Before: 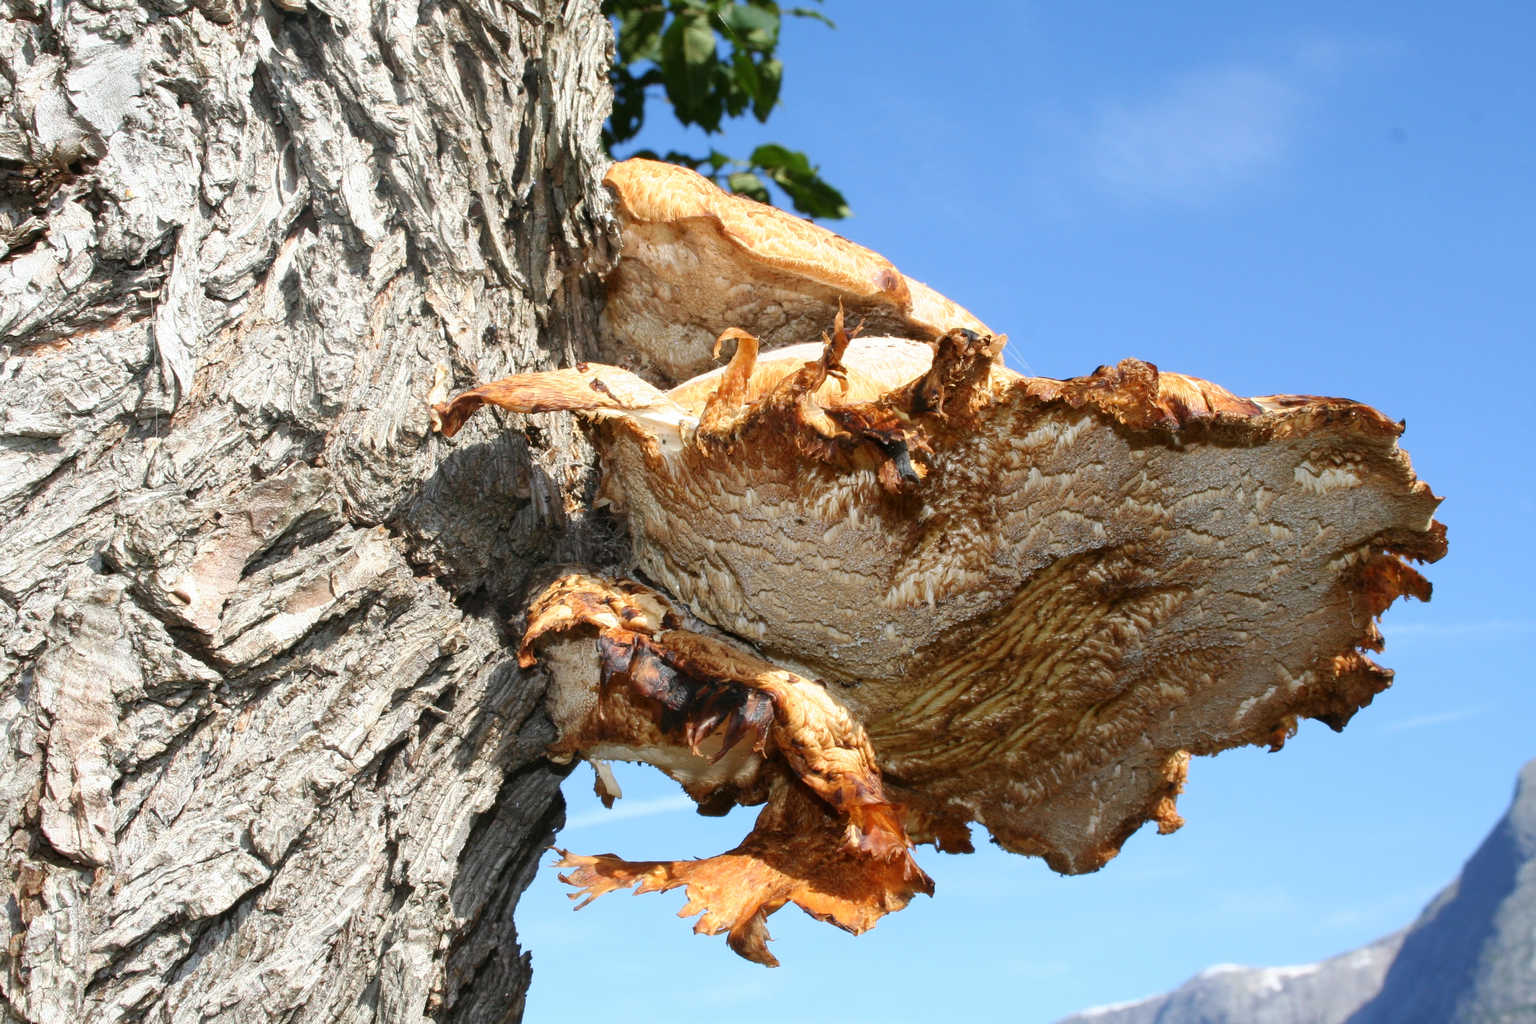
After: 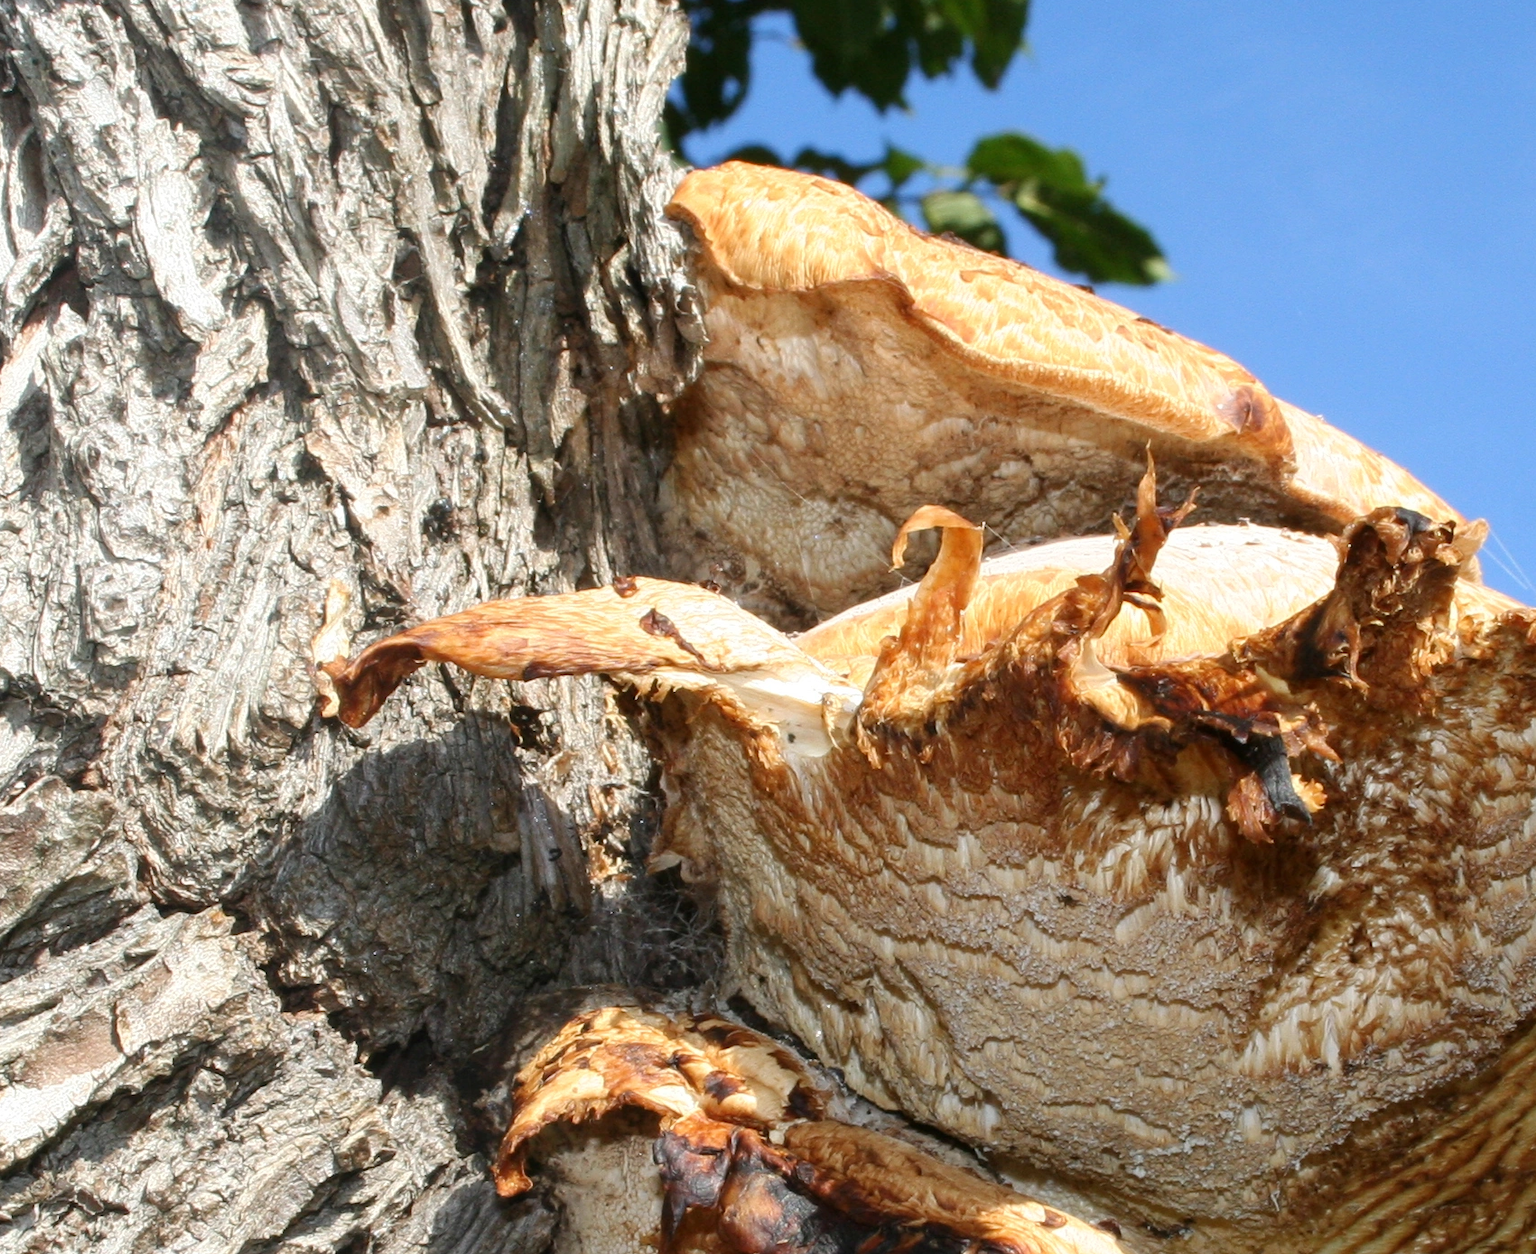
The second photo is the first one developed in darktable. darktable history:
crop: left 17.904%, top 7.722%, right 32.86%, bottom 31.985%
